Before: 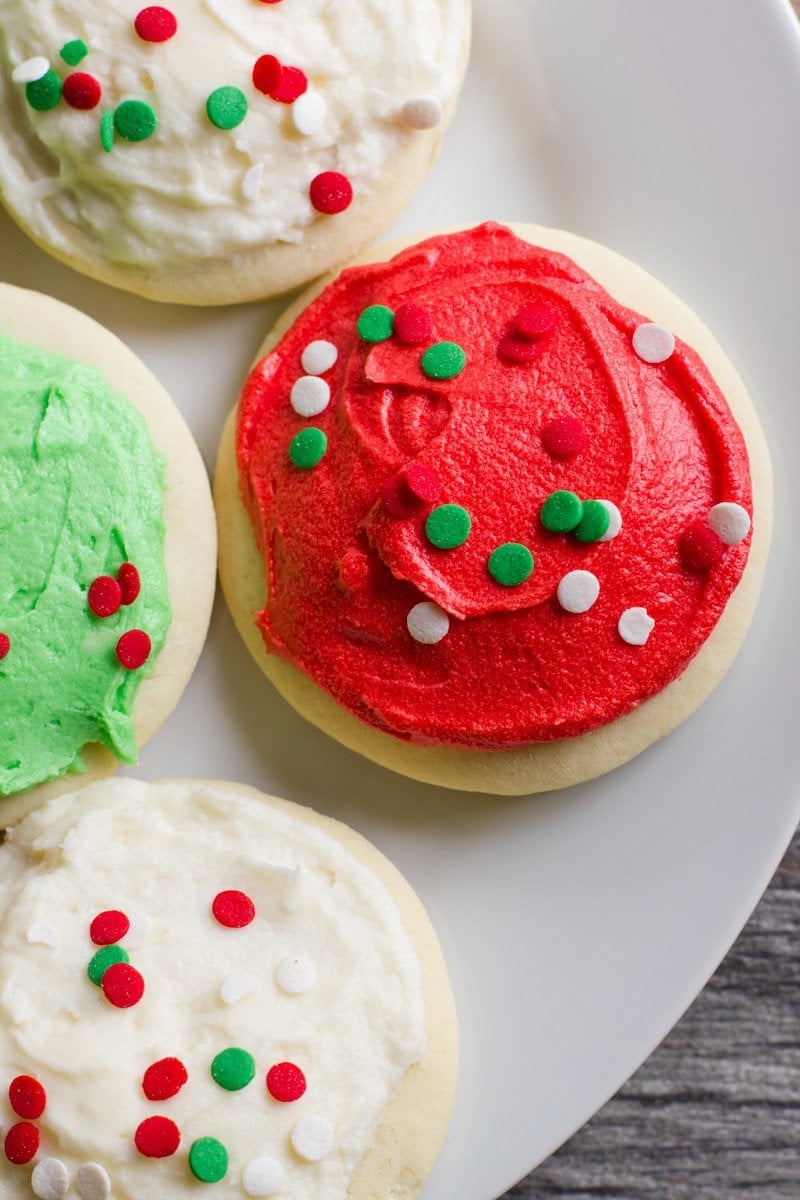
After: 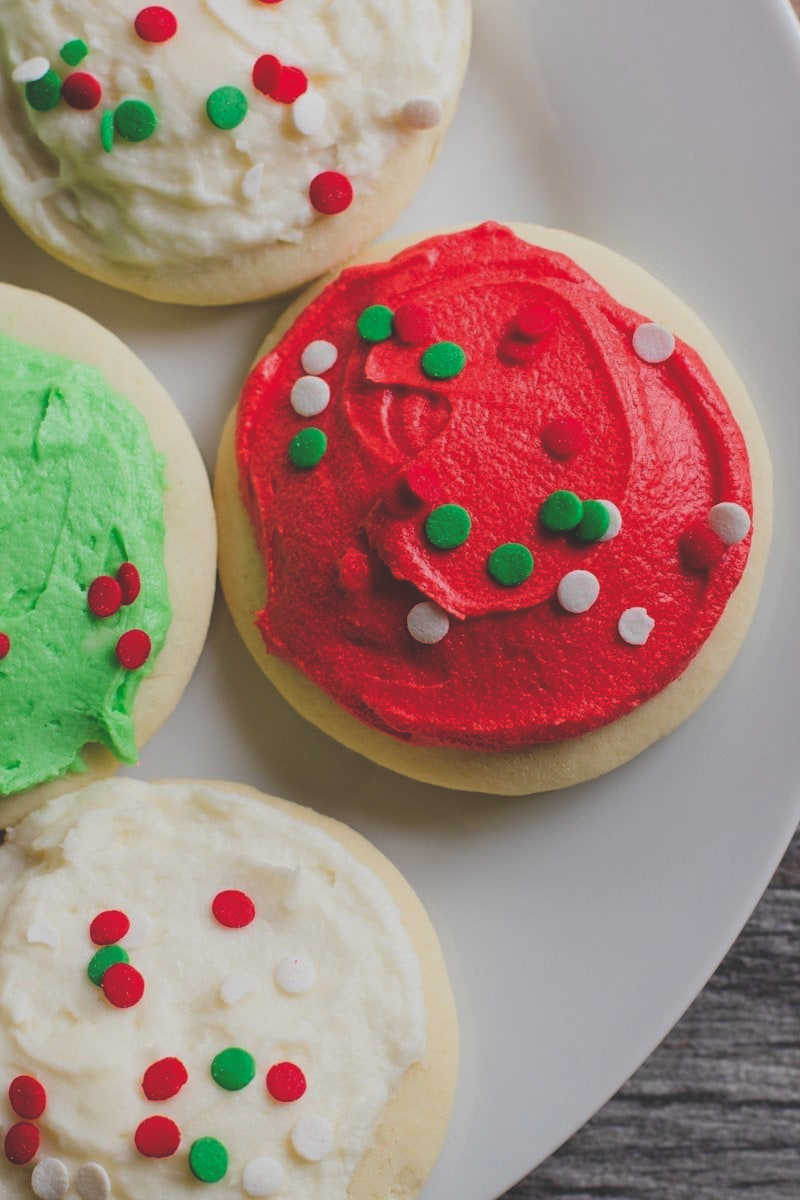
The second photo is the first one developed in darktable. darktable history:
rgb curve: curves: ch0 [(0, 0.186) (0.314, 0.284) (0.775, 0.708) (1, 1)], compensate middle gray true, preserve colors none
filmic rgb: middle gray luminance 18.42%, black relative exposure -9 EV, white relative exposure 3.75 EV, threshold 6 EV, target black luminance 0%, hardness 4.85, latitude 67.35%, contrast 0.955, highlights saturation mix 20%, shadows ↔ highlights balance 21.36%, add noise in highlights 0, preserve chrominance luminance Y, color science v3 (2019), use custom middle-gray values true, iterations of high-quality reconstruction 0, contrast in highlights soft, enable highlight reconstruction true
